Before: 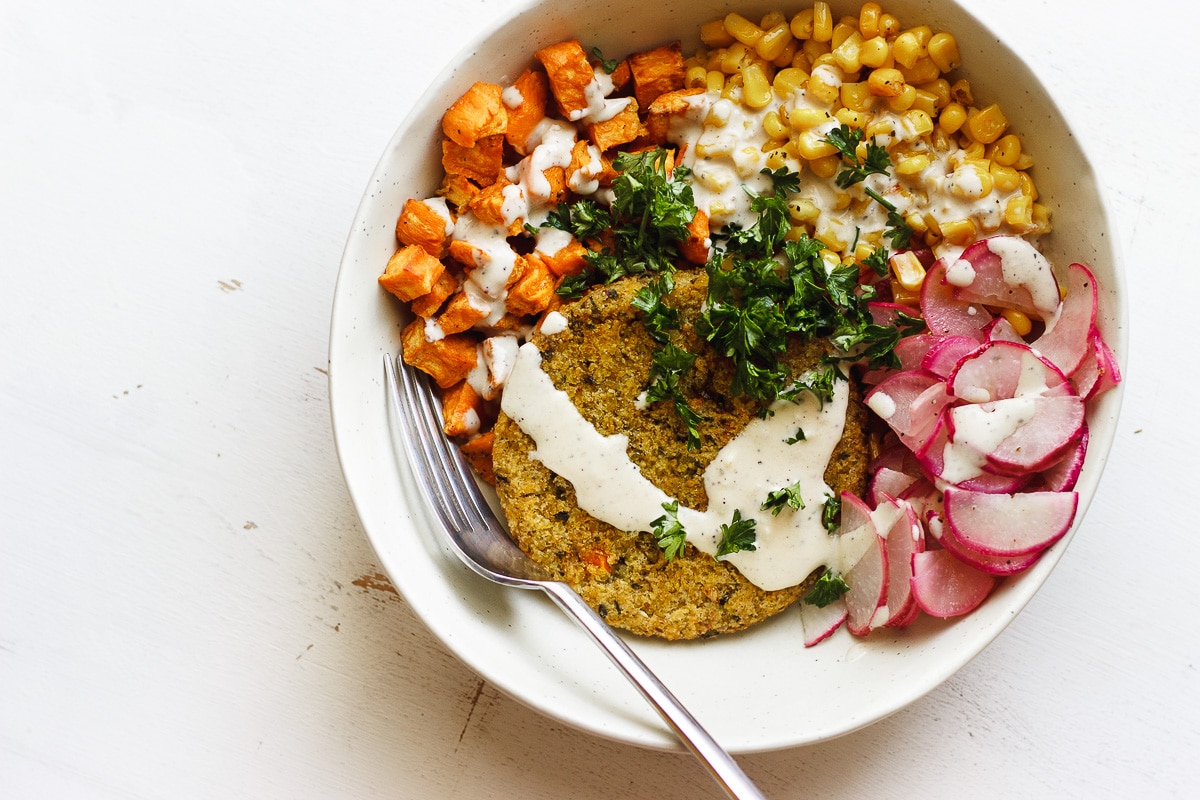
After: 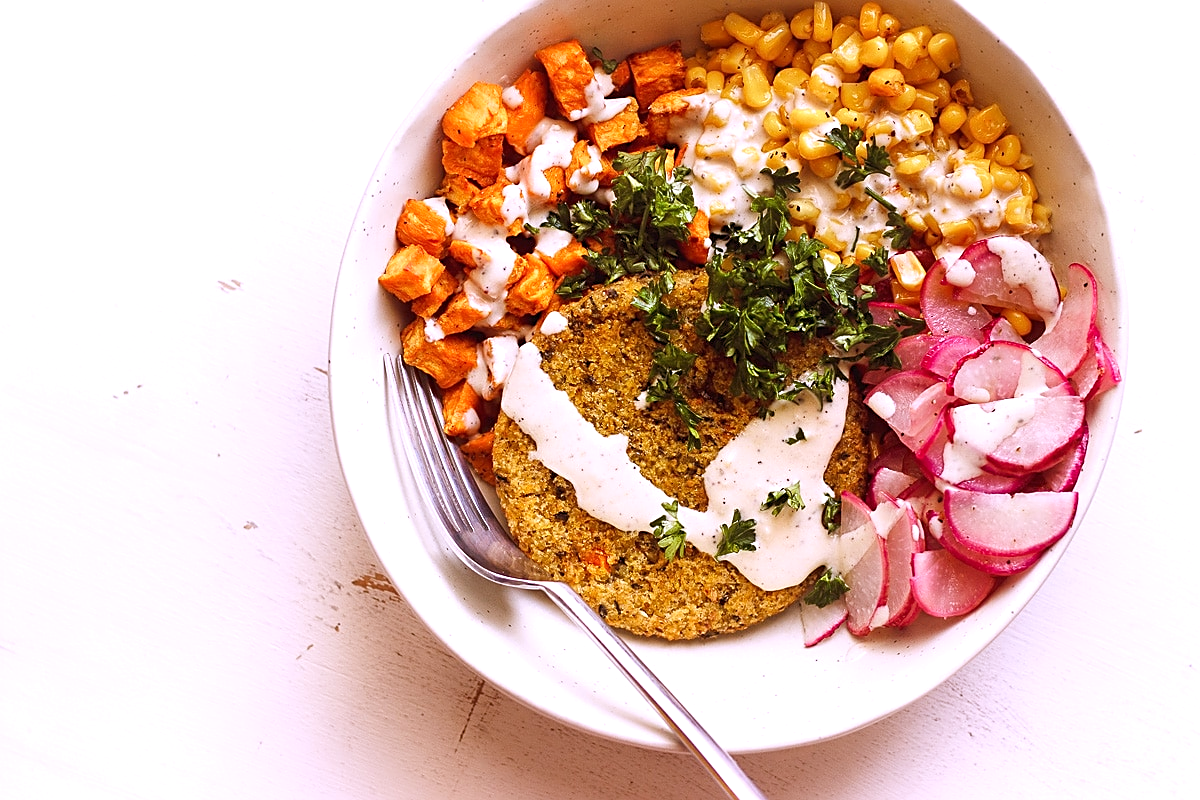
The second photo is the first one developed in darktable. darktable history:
white balance: red 1.066, blue 1.119
exposure: exposure 0.191 EV, compensate highlight preservation false
rgb levels: mode RGB, independent channels, levels [[0, 0.474, 1], [0, 0.5, 1], [0, 0.5, 1]]
sharpen: on, module defaults
